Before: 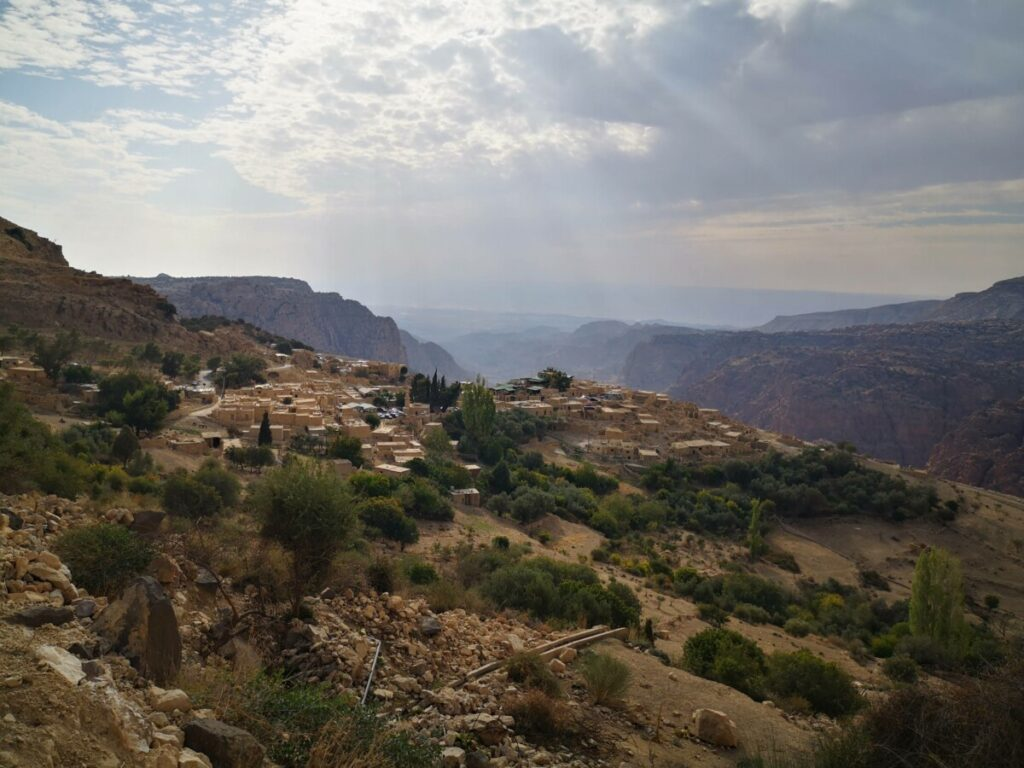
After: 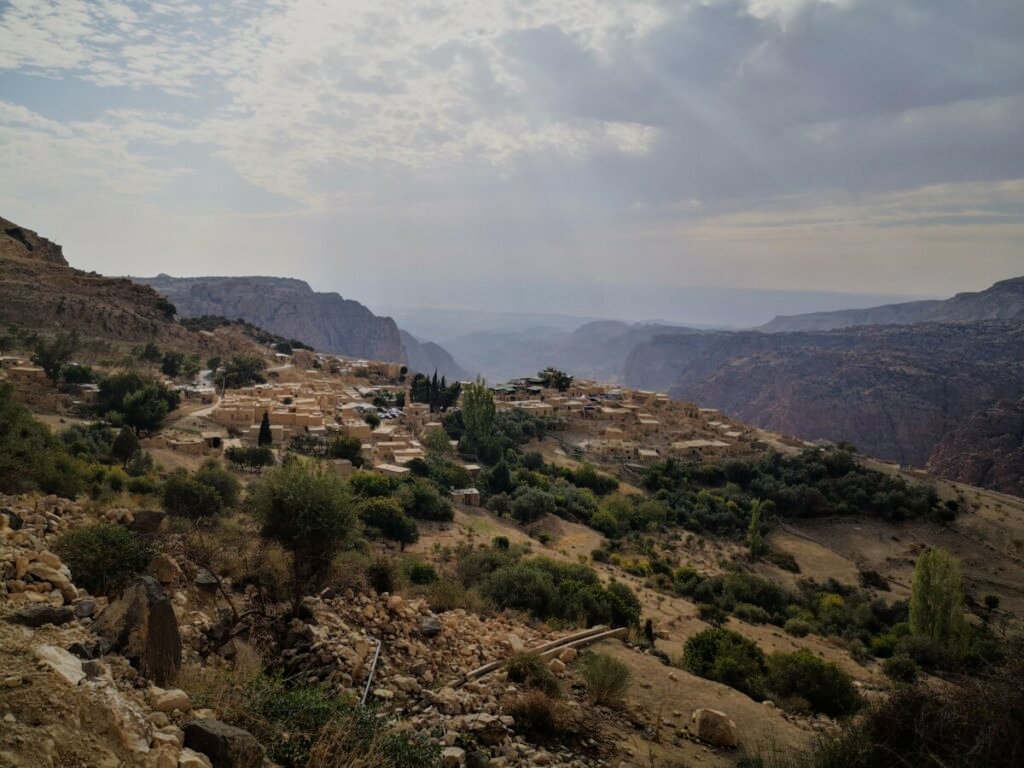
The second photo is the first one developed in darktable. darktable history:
filmic rgb: black relative exposure -7.65 EV, white relative exposure 4.56 EV, hardness 3.61, contrast 0.989
local contrast: detail 109%
